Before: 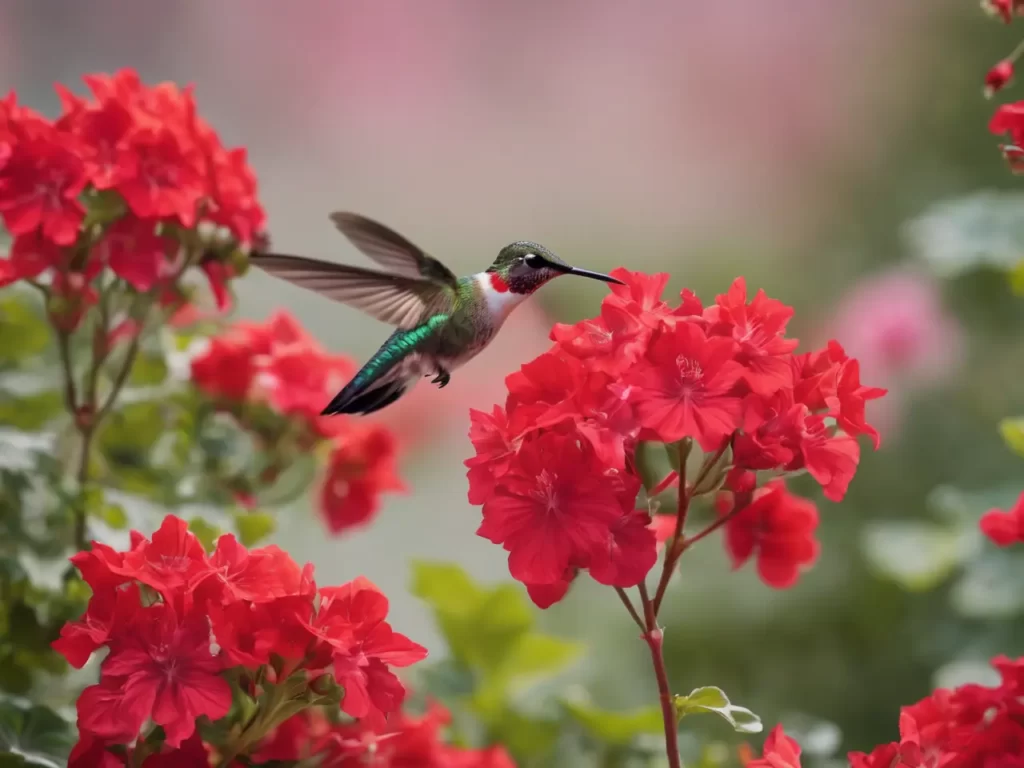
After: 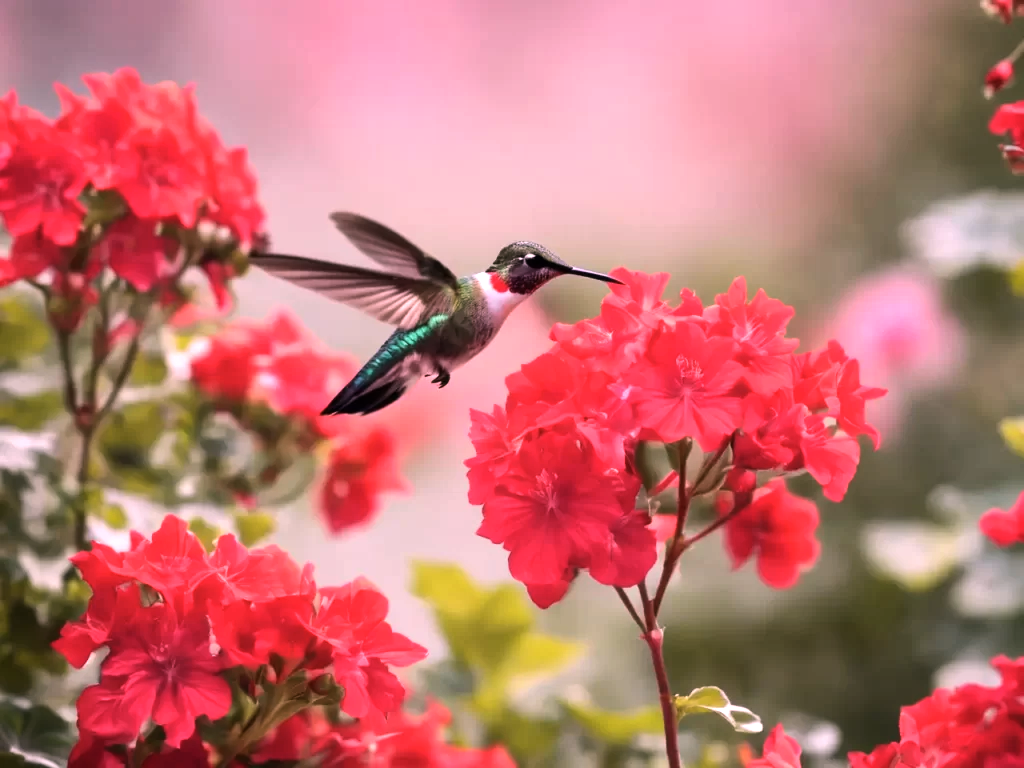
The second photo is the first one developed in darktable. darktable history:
contrast brightness saturation: saturation -0.05
white balance: red 1.188, blue 1.11
tone equalizer: -8 EV -0.75 EV, -7 EV -0.7 EV, -6 EV -0.6 EV, -5 EV -0.4 EV, -3 EV 0.4 EV, -2 EV 0.6 EV, -1 EV 0.7 EV, +0 EV 0.75 EV, edges refinement/feathering 500, mask exposure compensation -1.57 EV, preserve details no
